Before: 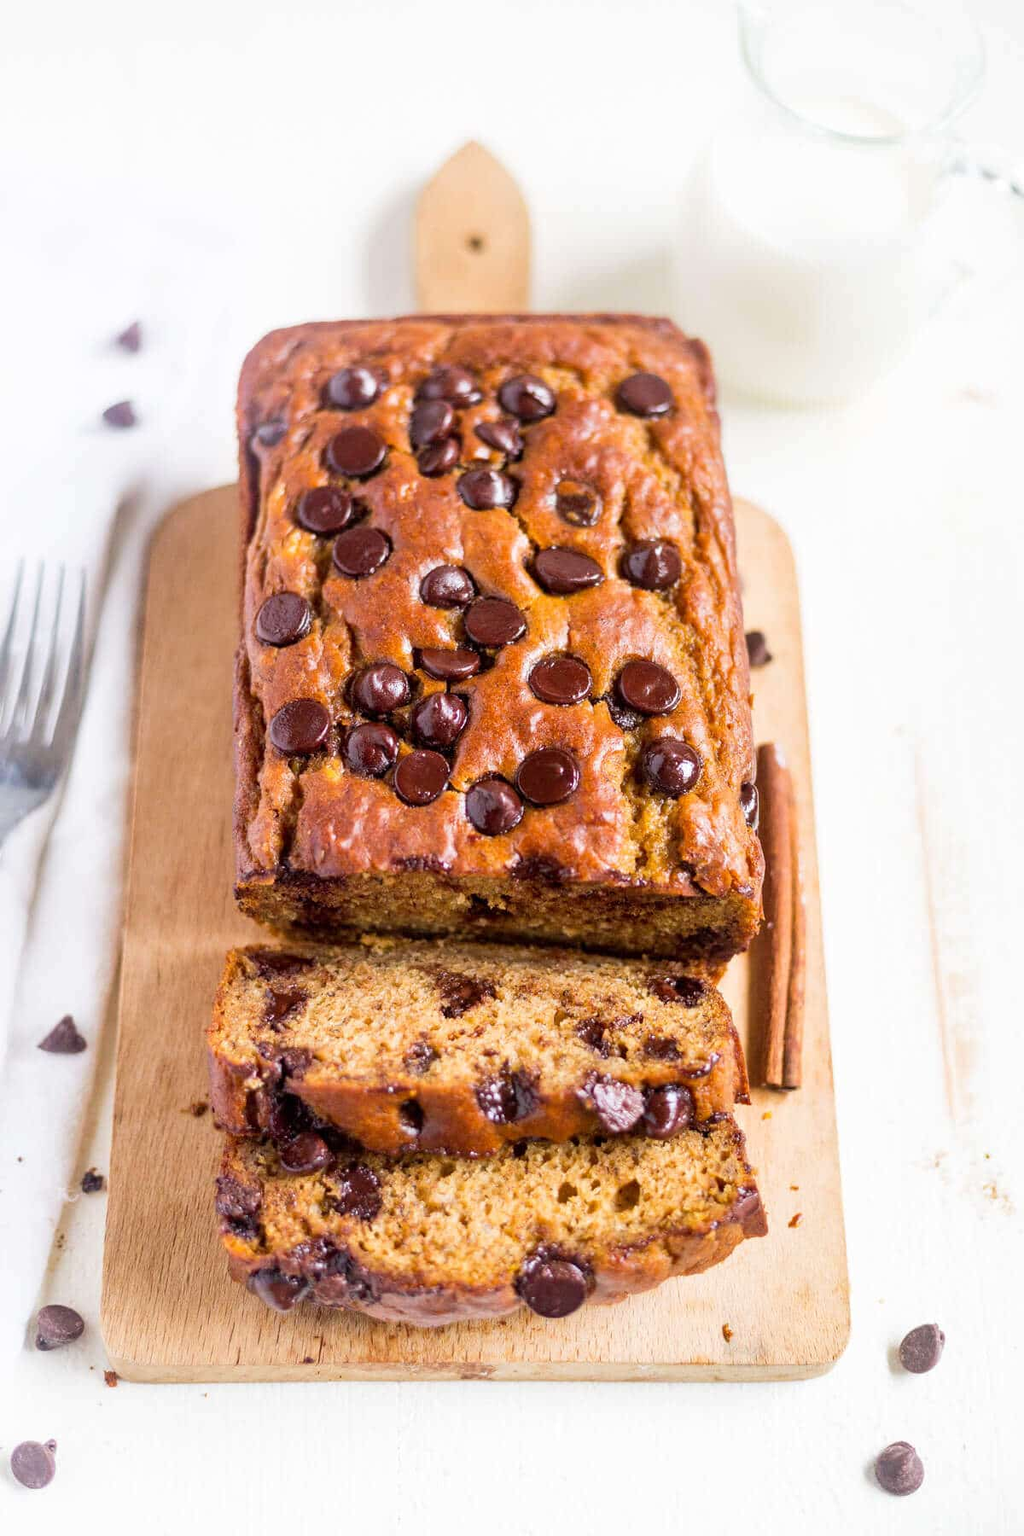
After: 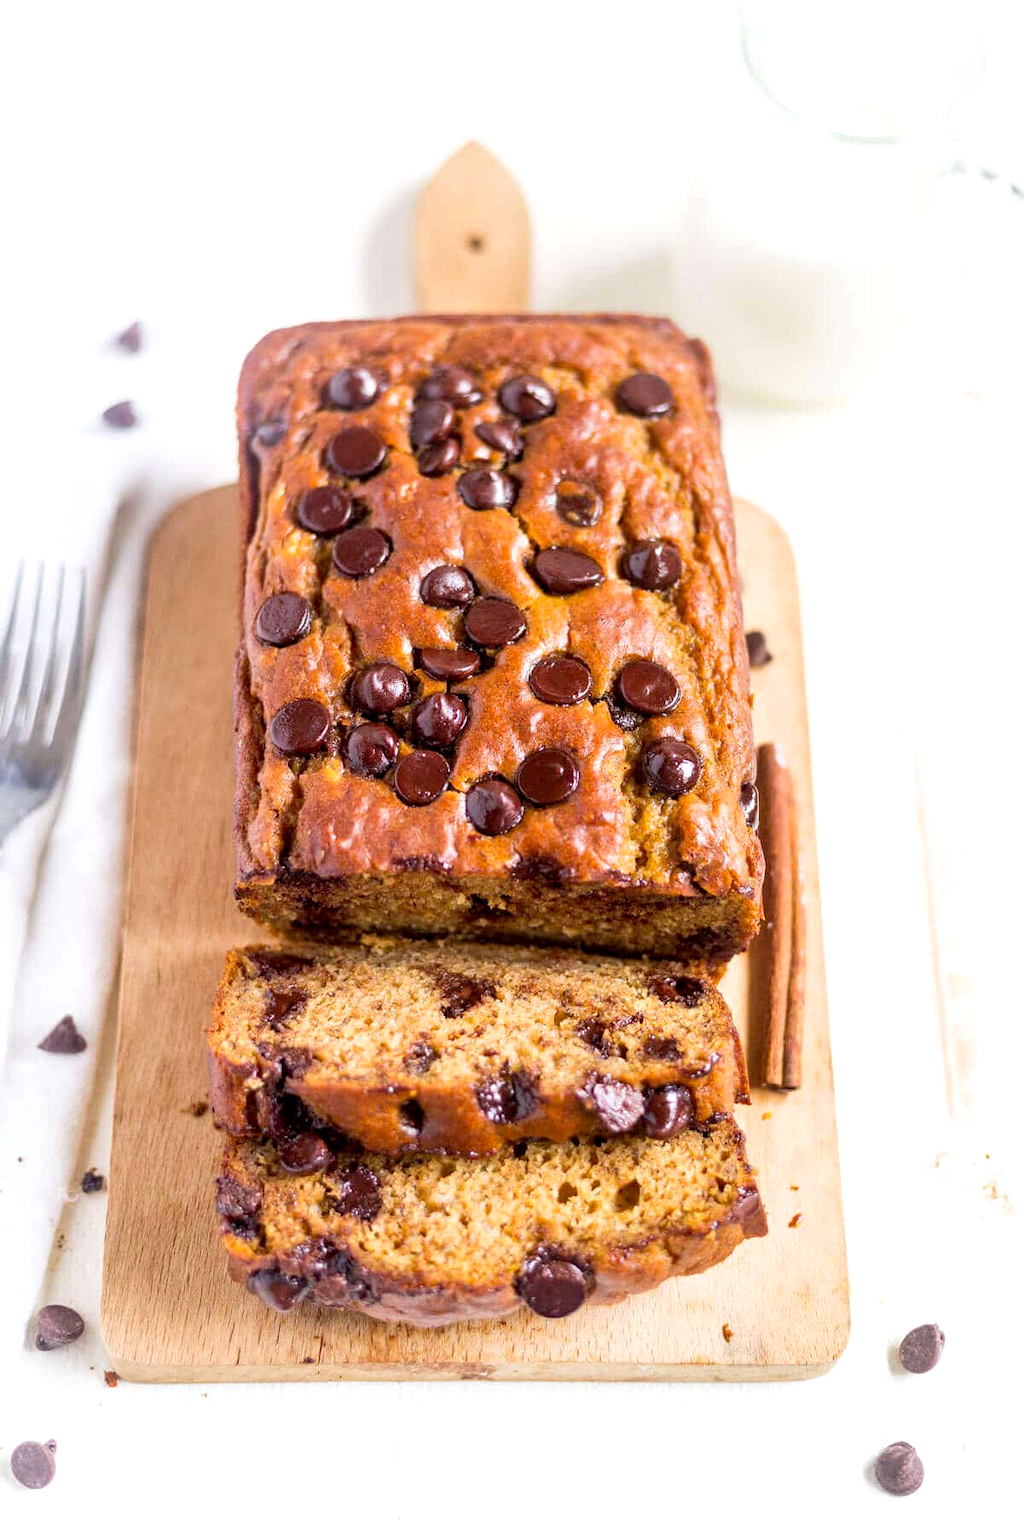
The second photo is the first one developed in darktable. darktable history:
exposure: black level correction 0.002, exposure 0.149 EV, compensate highlight preservation false
